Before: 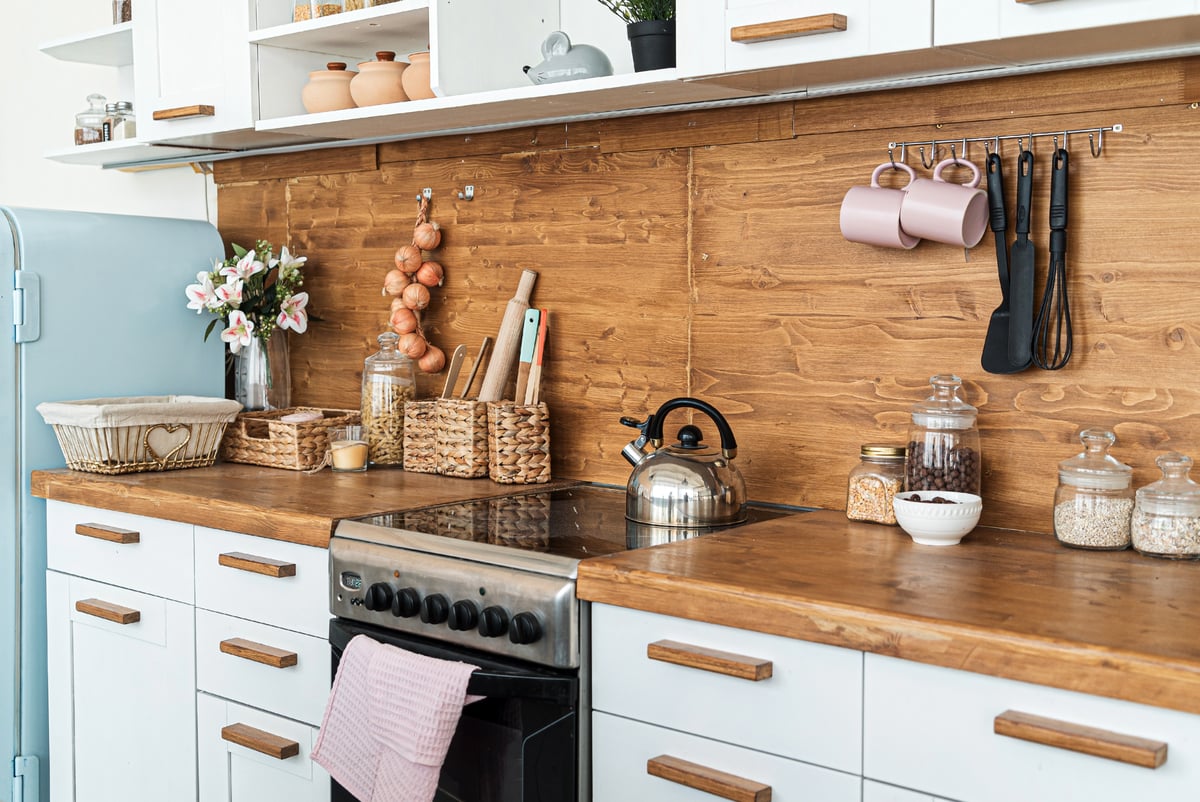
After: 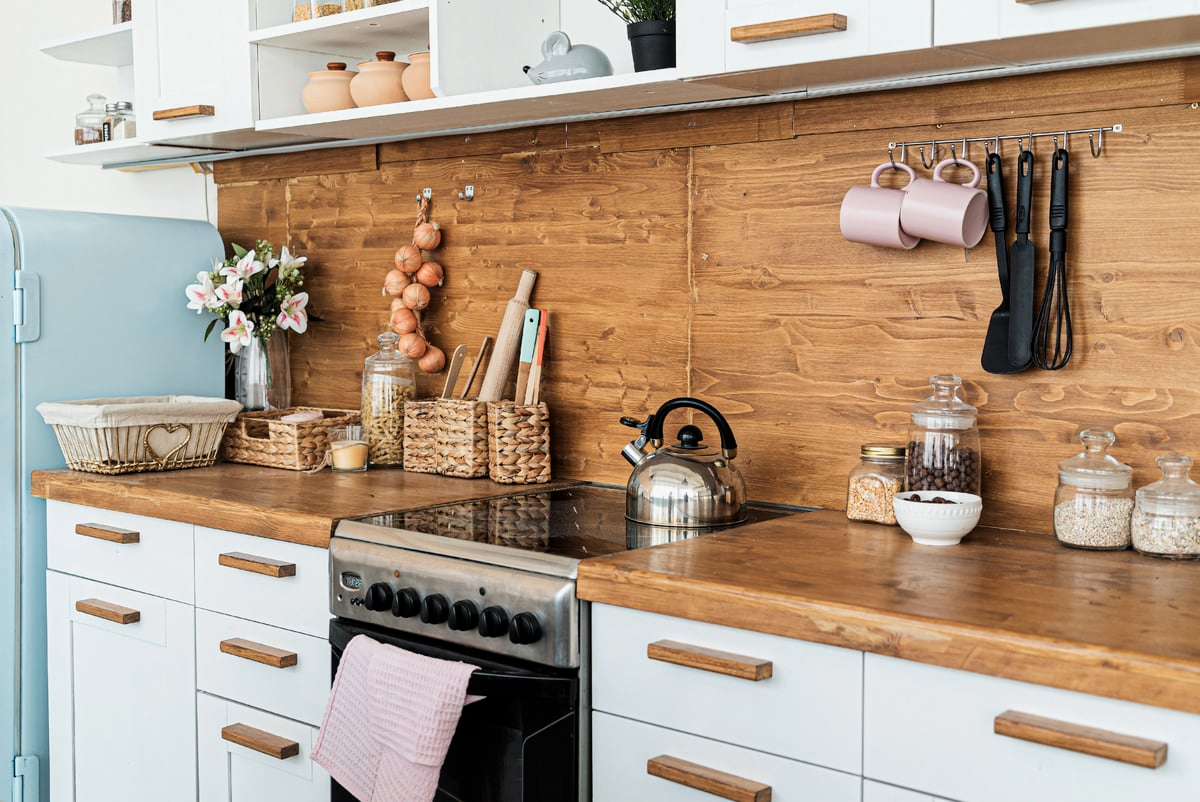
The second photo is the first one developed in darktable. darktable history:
filmic rgb: middle gray luminance 18.41%, black relative exposure -11.49 EV, white relative exposure 2.6 EV, target black luminance 0%, hardness 8.41, latitude 98.47%, contrast 1.083, shadows ↔ highlights balance 0.529%, color science v5 (2021), contrast in shadows safe, contrast in highlights safe
